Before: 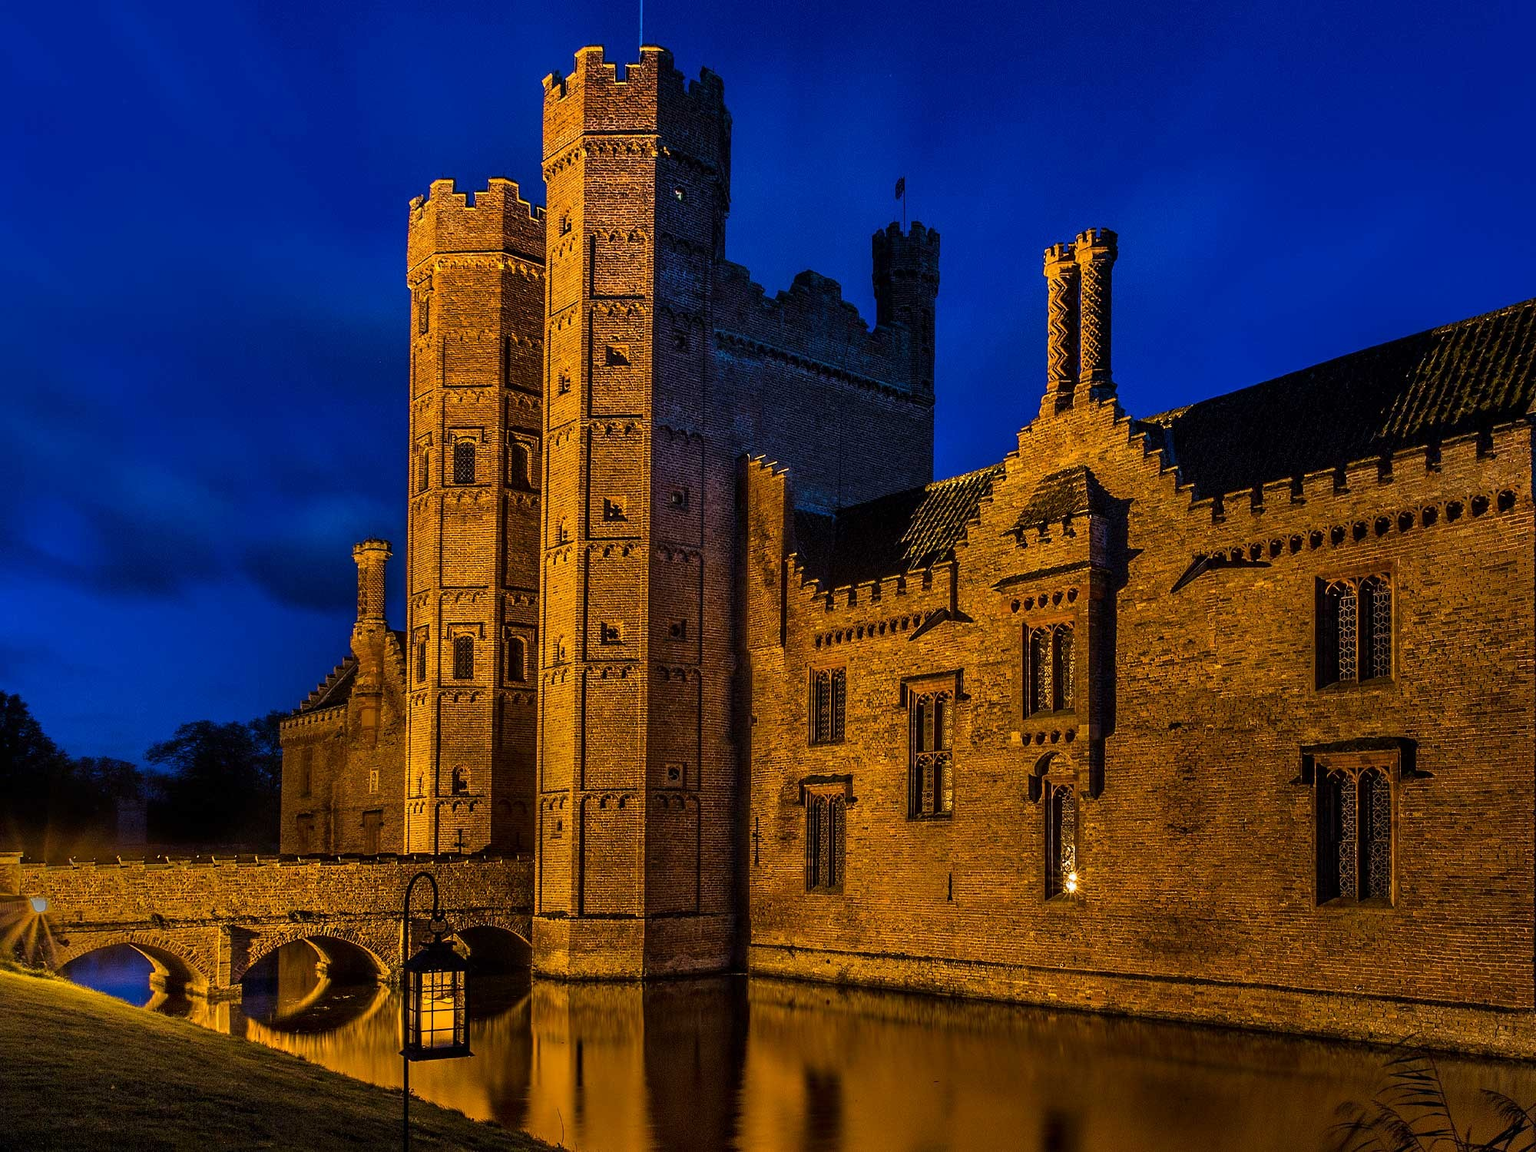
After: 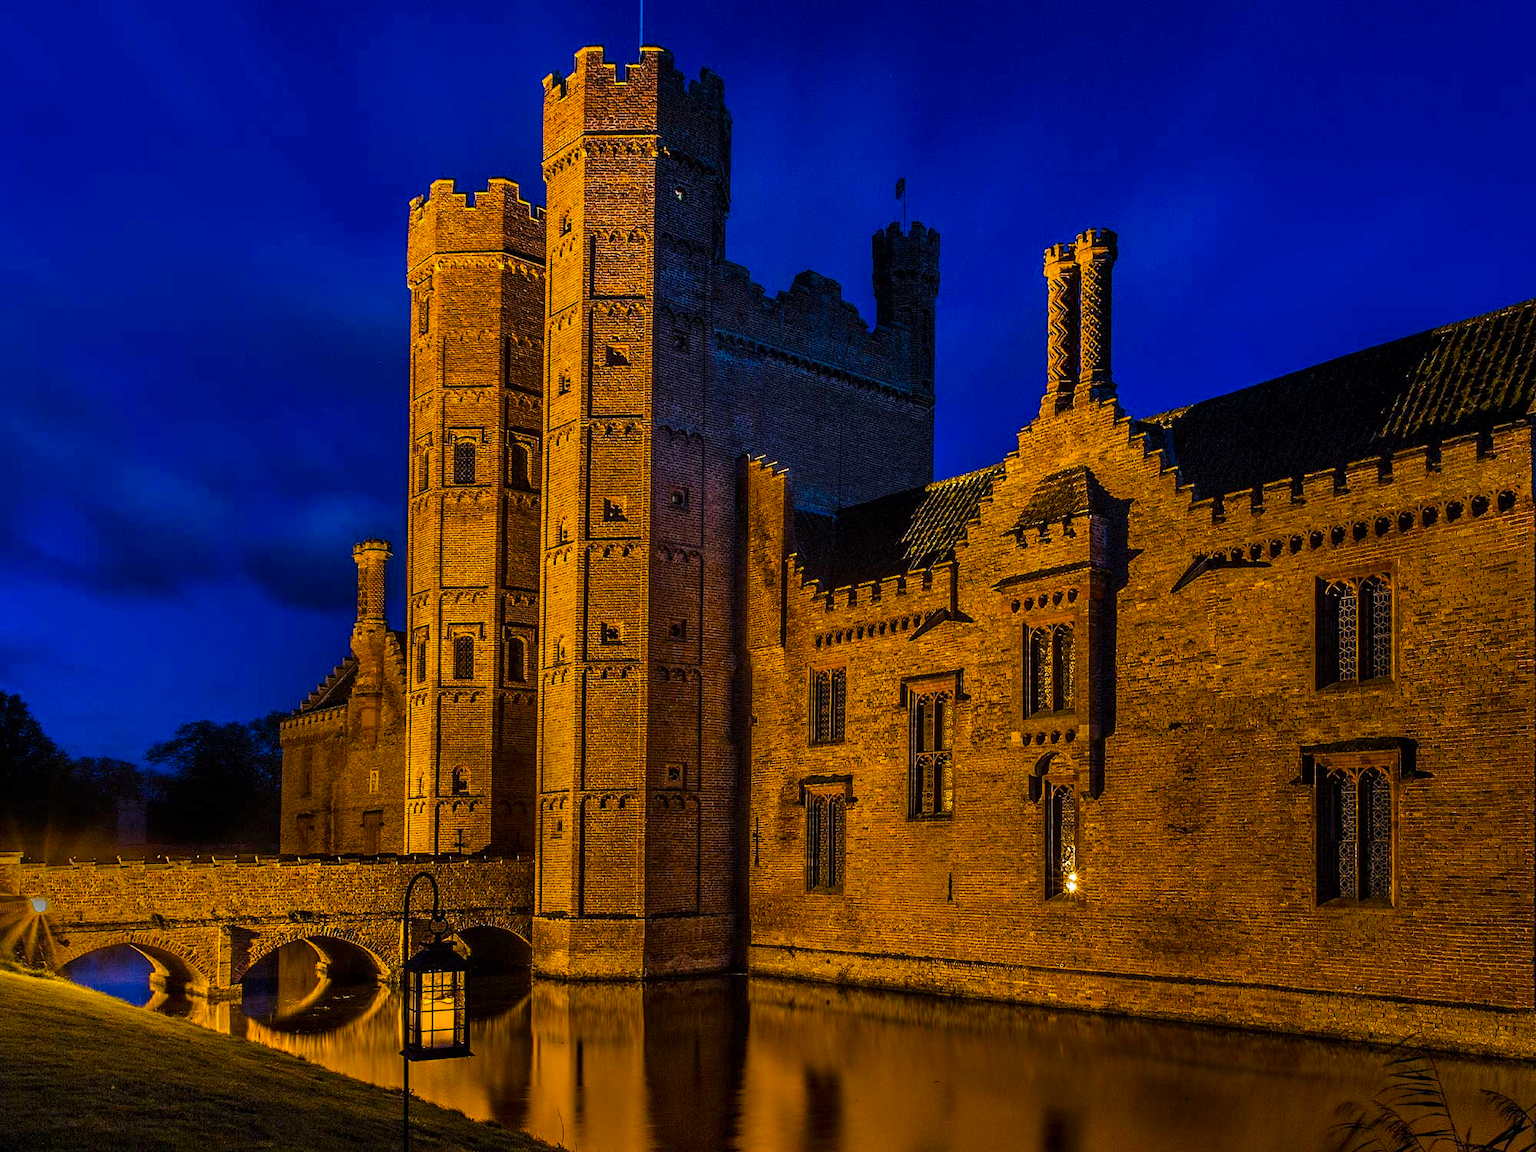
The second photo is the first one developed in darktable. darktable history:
color balance rgb: perceptual saturation grading › global saturation 30%
